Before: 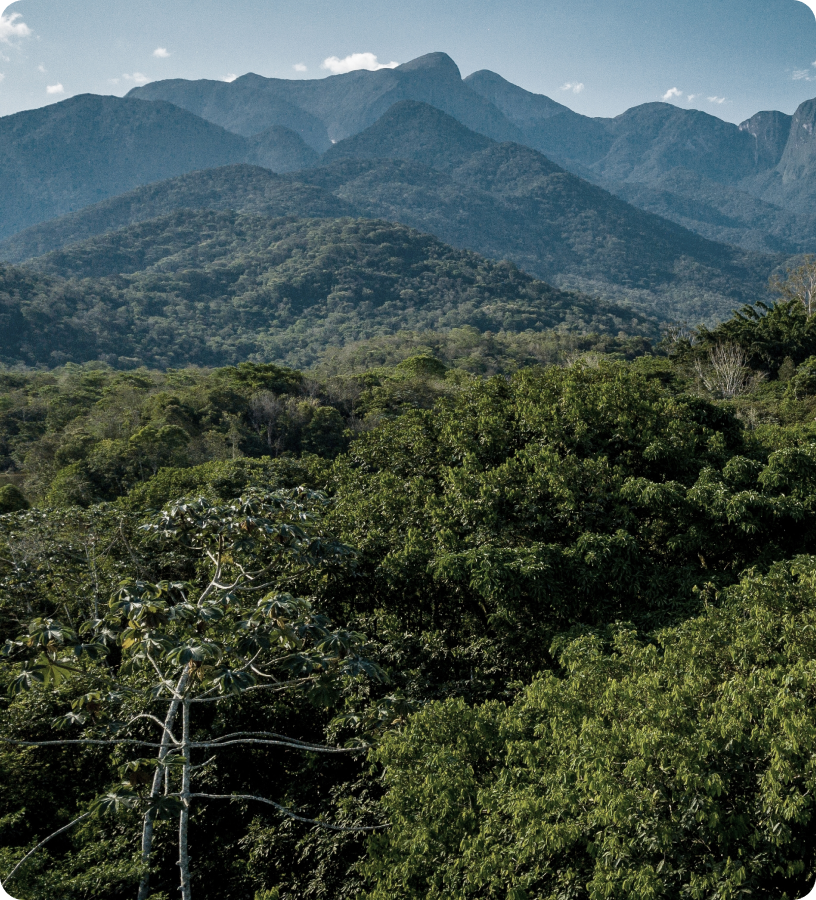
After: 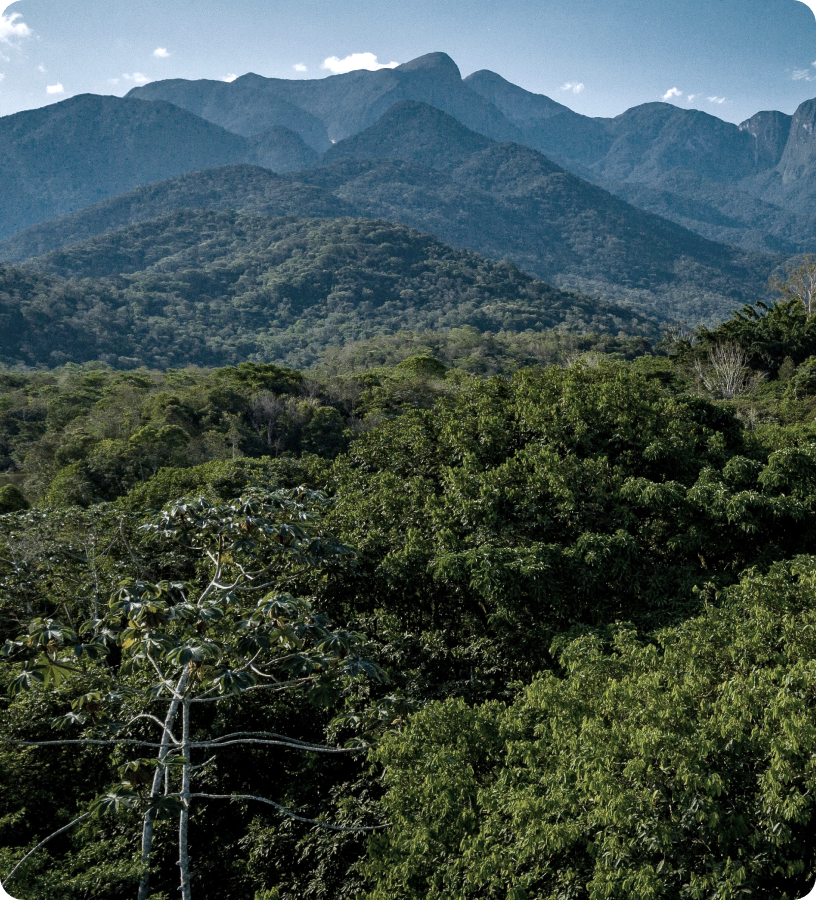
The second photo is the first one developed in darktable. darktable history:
white balance: red 0.974, blue 1.044
haze removal: compatibility mode true, adaptive false
